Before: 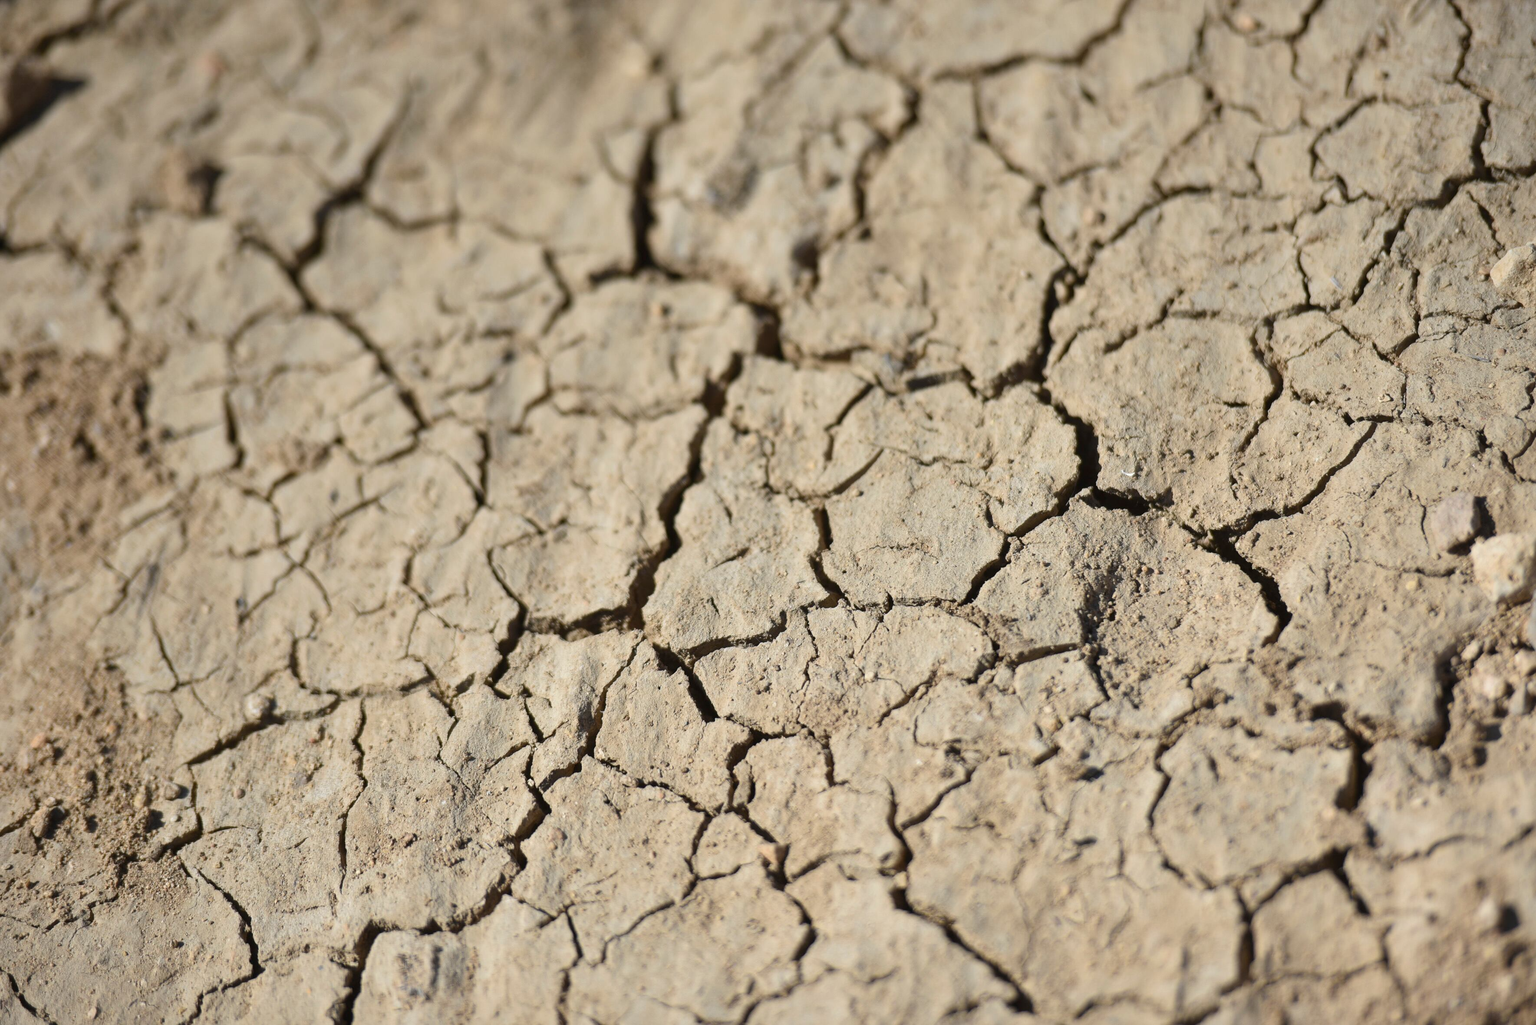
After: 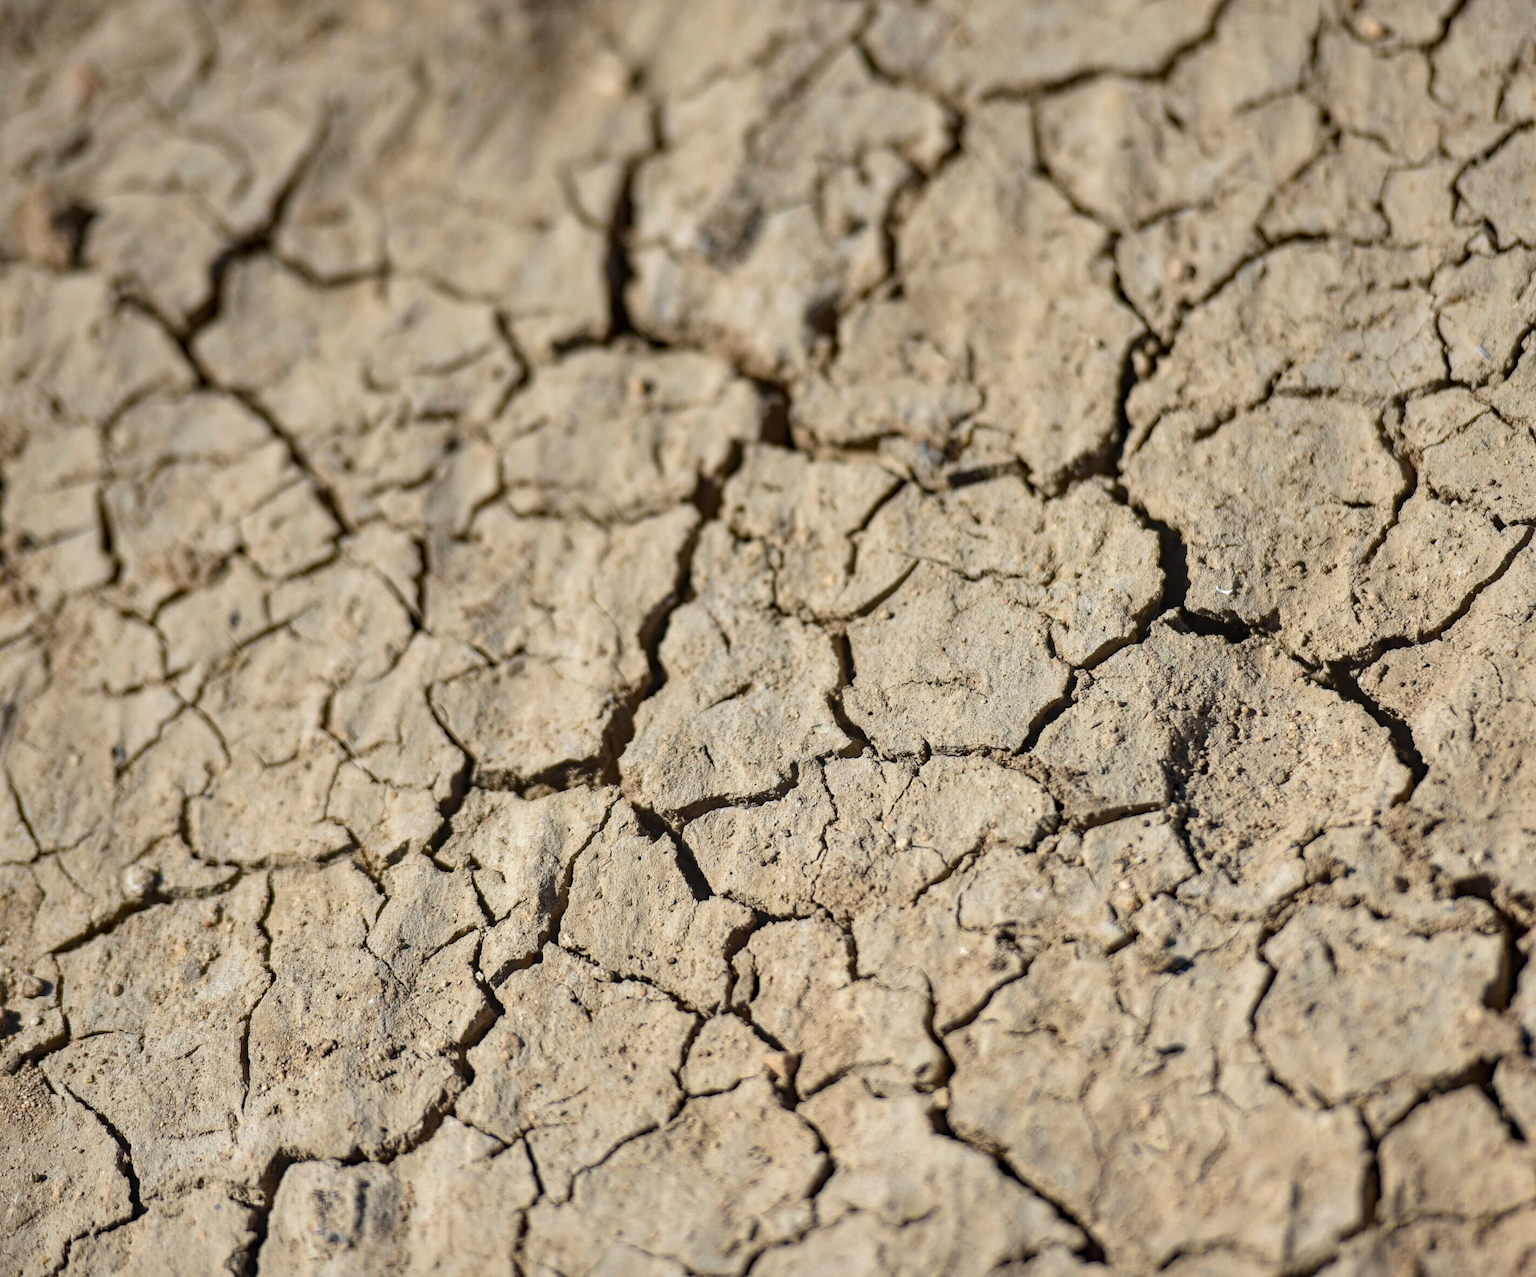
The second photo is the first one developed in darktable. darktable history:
crop and rotate: left 9.527%, right 10.238%
haze removal: adaptive false
local contrast: on, module defaults
